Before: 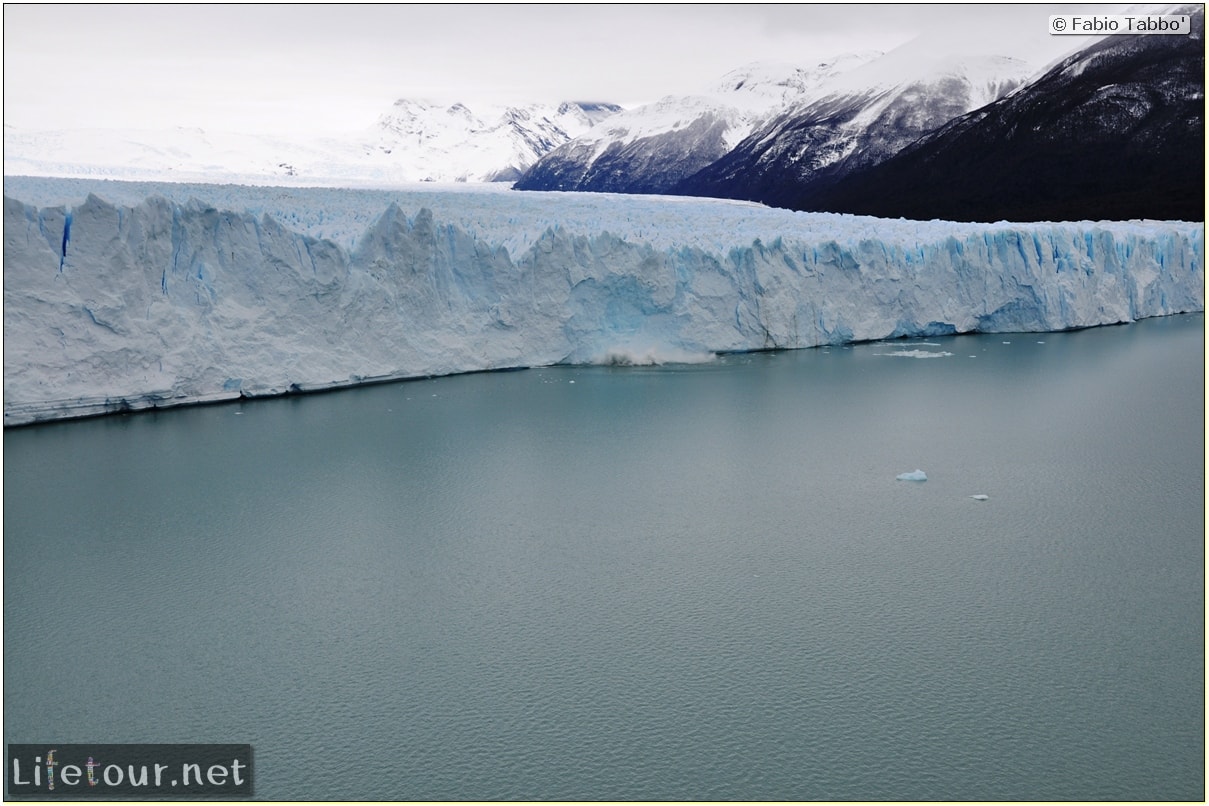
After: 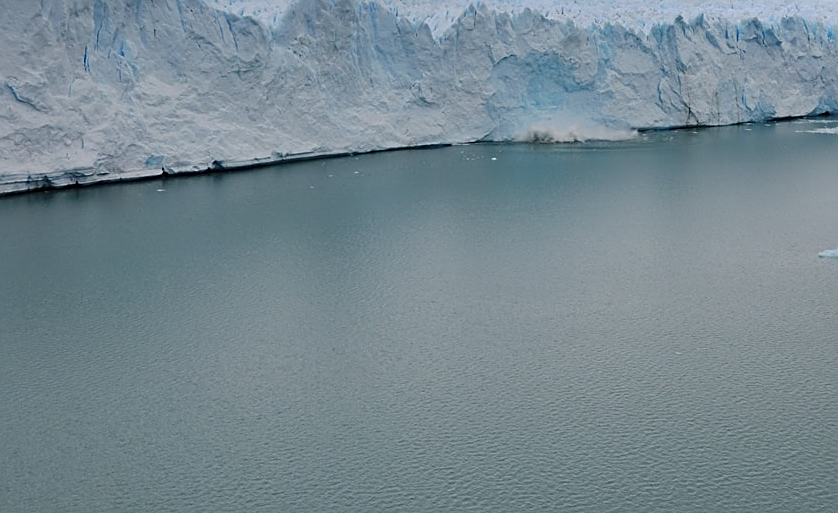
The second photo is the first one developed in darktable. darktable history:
sharpen: on, module defaults
crop: left 6.488%, top 27.668%, right 24.183%, bottom 8.656%
